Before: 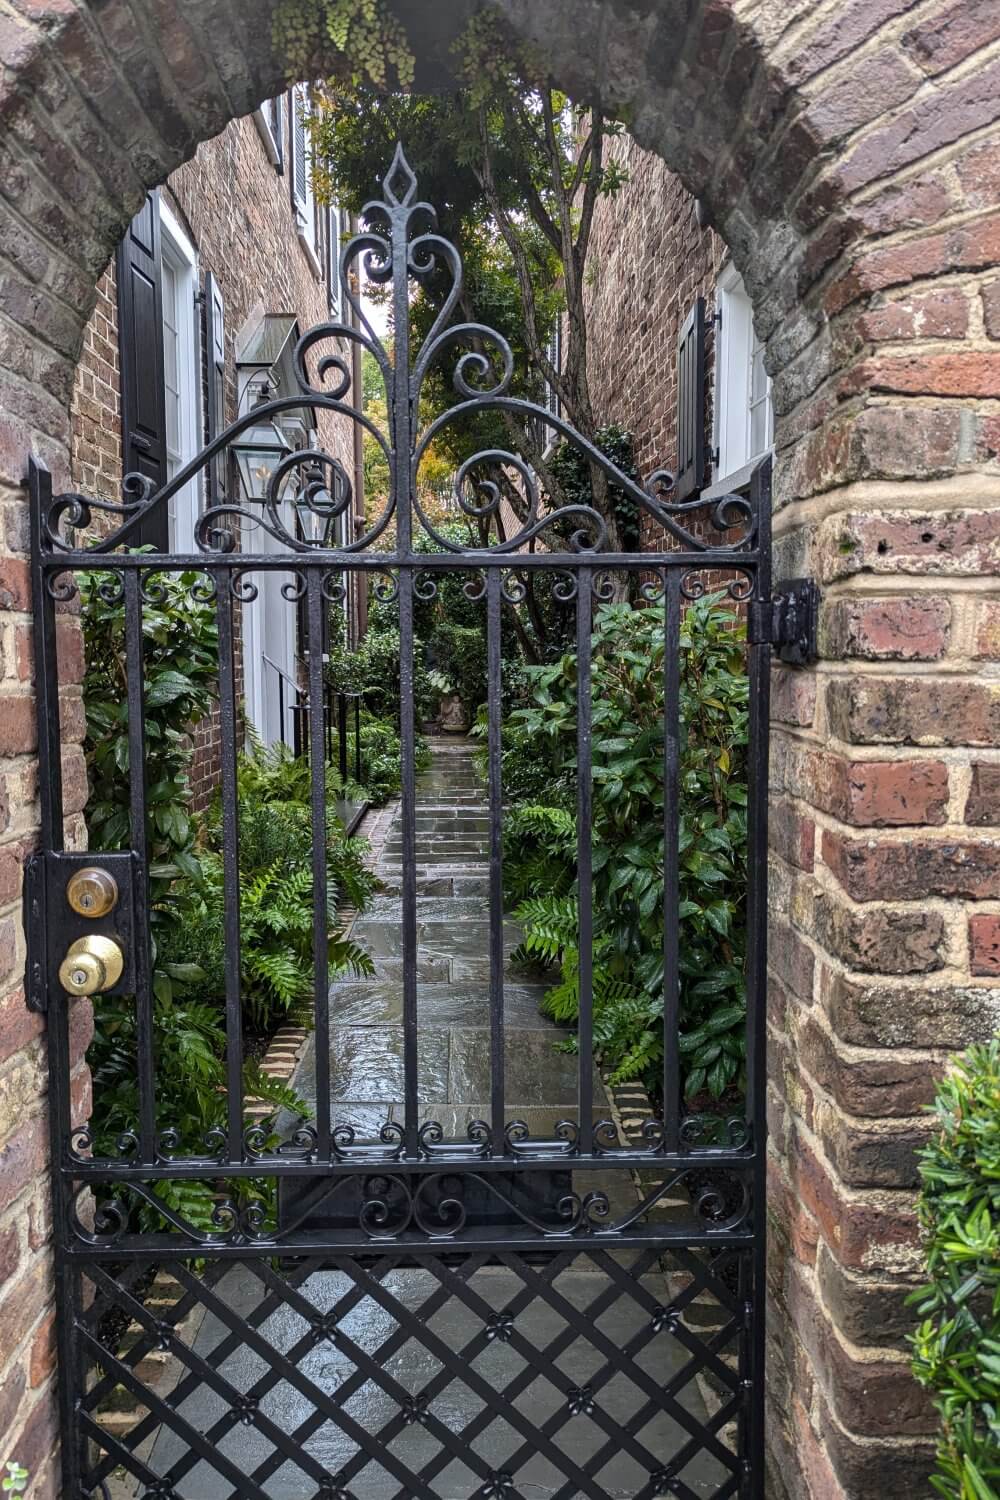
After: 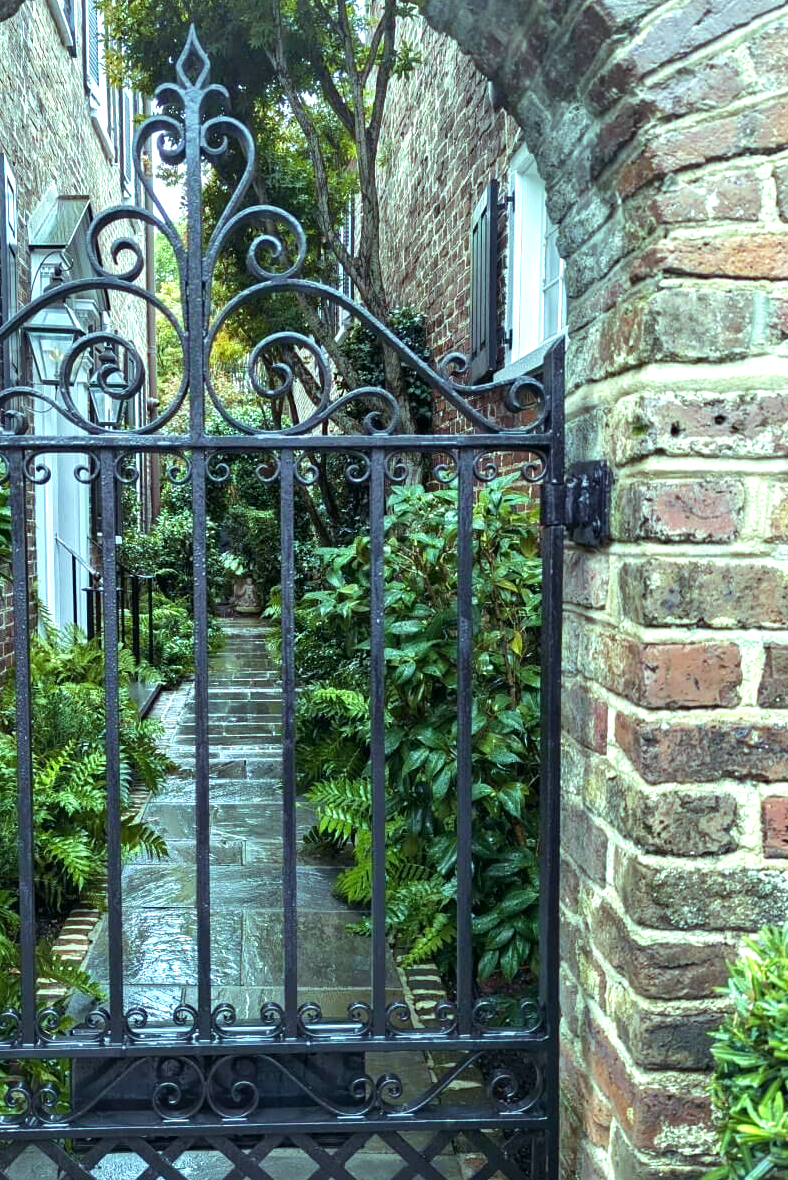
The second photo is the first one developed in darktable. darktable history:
velvia: on, module defaults
color balance: mode lift, gamma, gain (sRGB), lift [0.997, 0.979, 1.021, 1.011], gamma [1, 1.084, 0.916, 0.998], gain [1, 0.87, 1.13, 1.101], contrast 4.55%, contrast fulcrum 38.24%, output saturation 104.09%
exposure: exposure 0.6 EV, compensate highlight preservation false
crop and rotate: left 20.74%, top 7.912%, right 0.375%, bottom 13.378%
